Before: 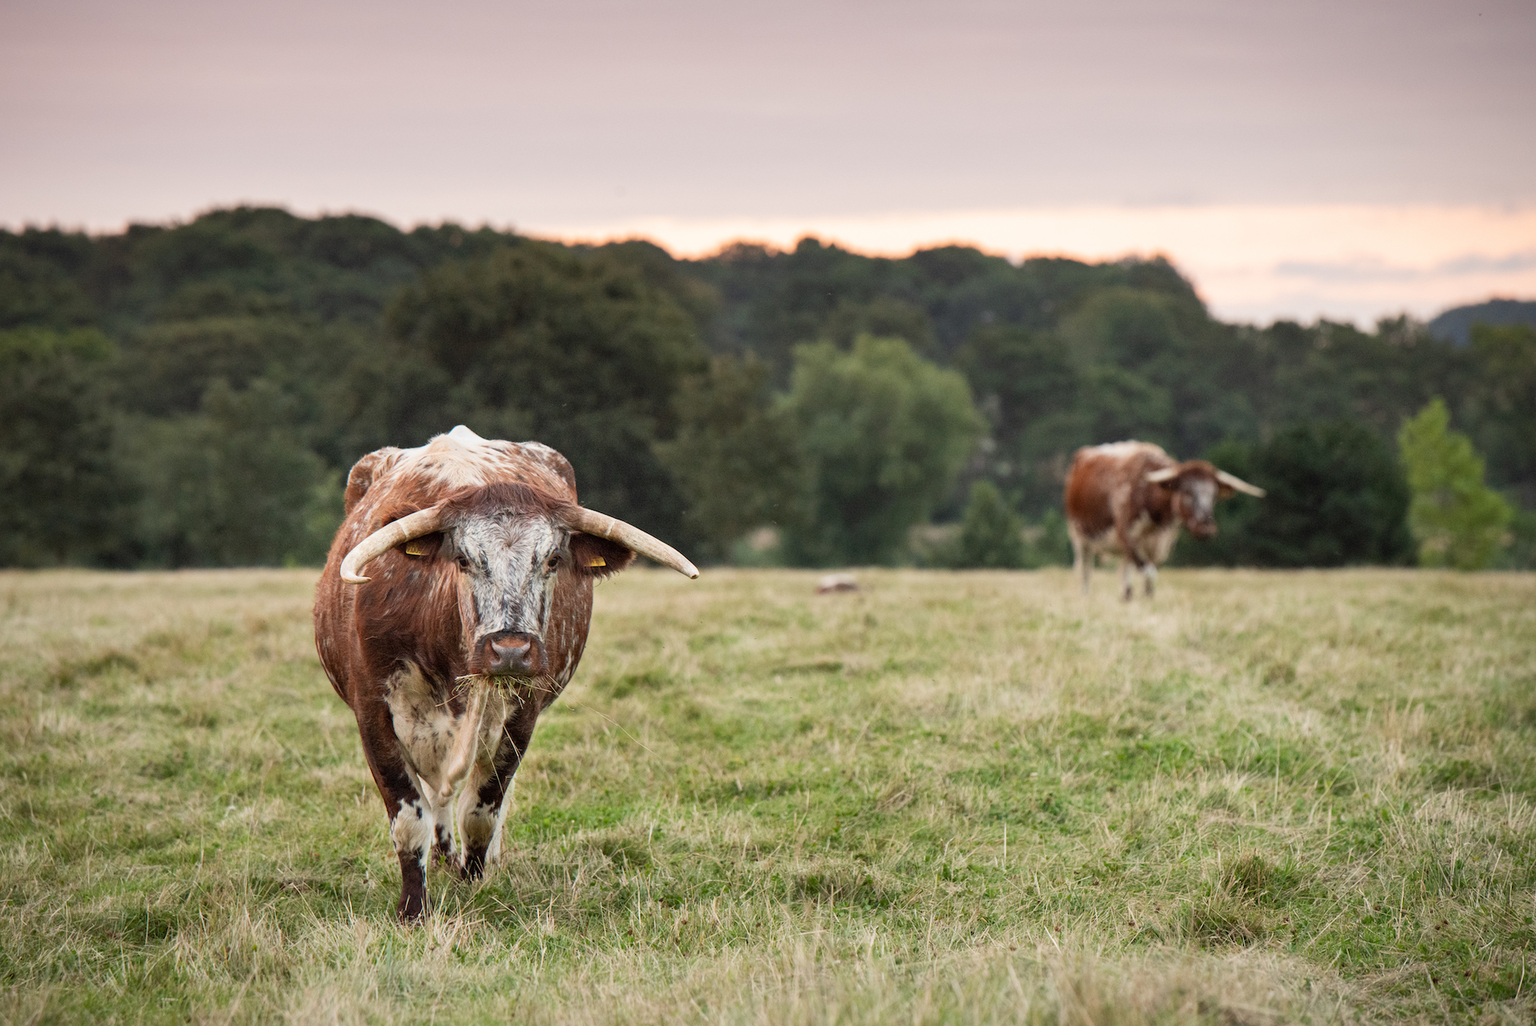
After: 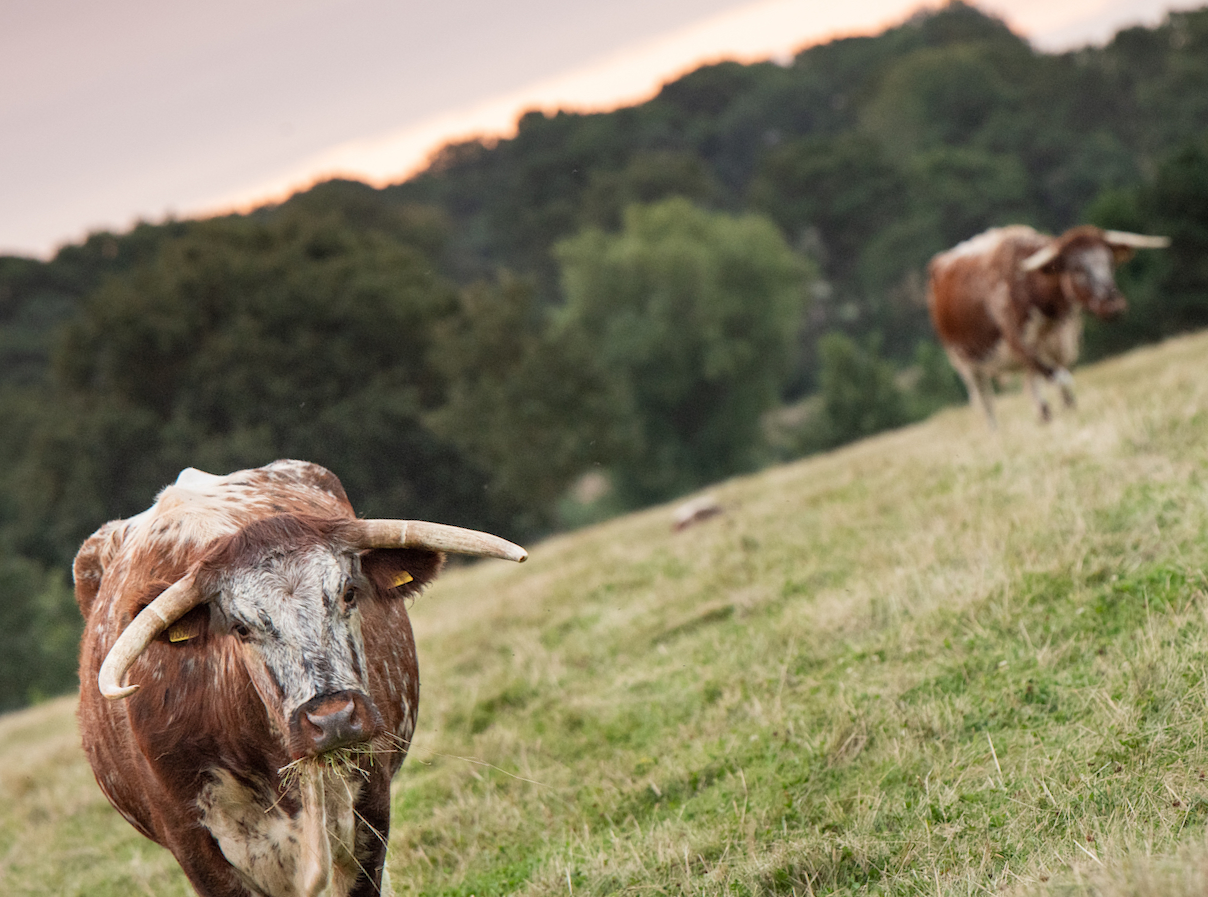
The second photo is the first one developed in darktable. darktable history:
crop and rotate: angle 17.9°, left 6.965%, right 4.166%, bottom 1.128%
